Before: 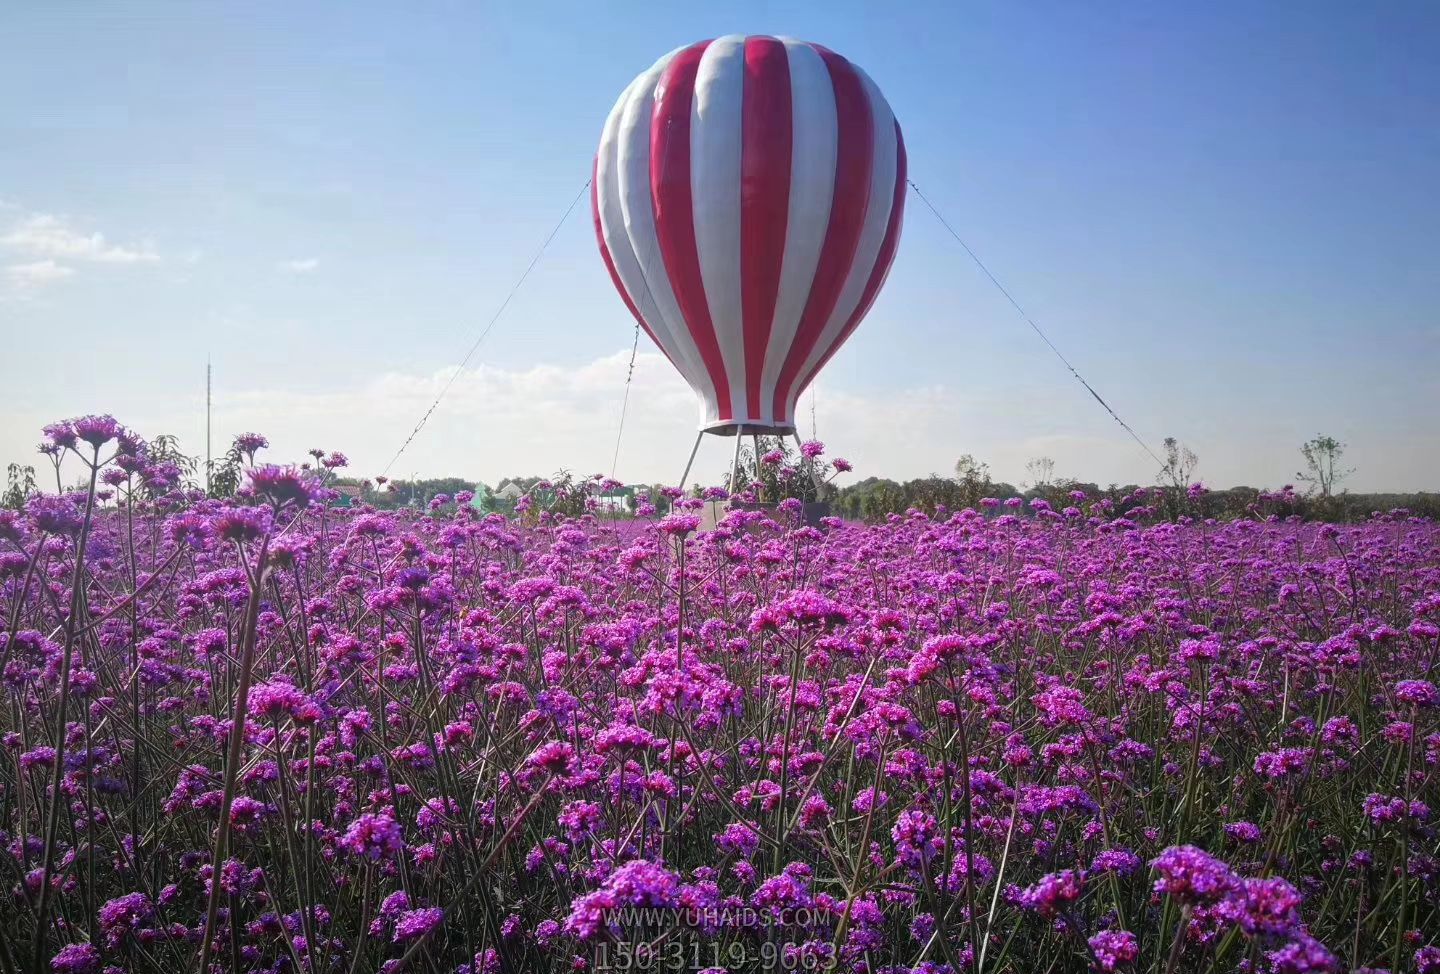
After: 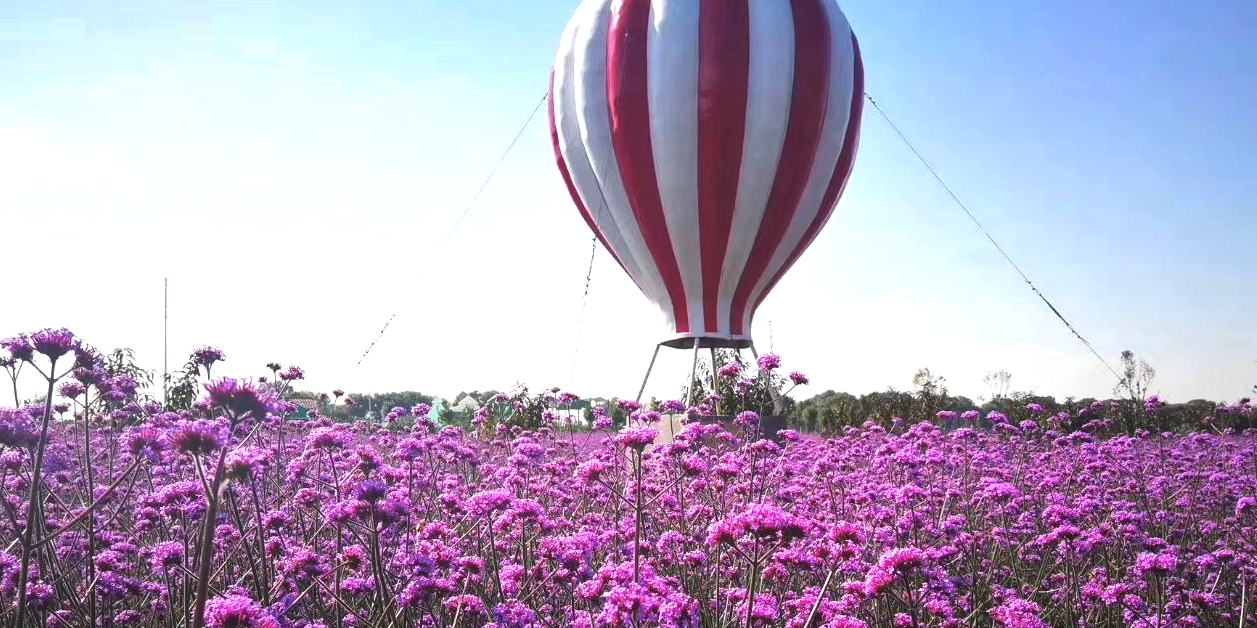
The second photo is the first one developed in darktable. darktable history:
exposure: black level correction -0.008, exposure 0.067 EV, compensate highlight preservation false
tone equalizer: -8 EV -0.75 EV, -7 EV -0.7 EV, -6 EV -0.6 EV, -5 EV -0.4 EV, -3 EV 0.4 EV, -2 EV 0.6 EV, -1 EV 0.7 EV, +0 EV 0.75 EV, edges refinement/feathering 500, mask exposure compensation -1.57 EV, preserve details no
crop: left 3.015%, top 8.969%, right 9.647%, bottom 26.457%
shadows and highlights: shadows 20.91, highlights -35.45, soften with gaussian
